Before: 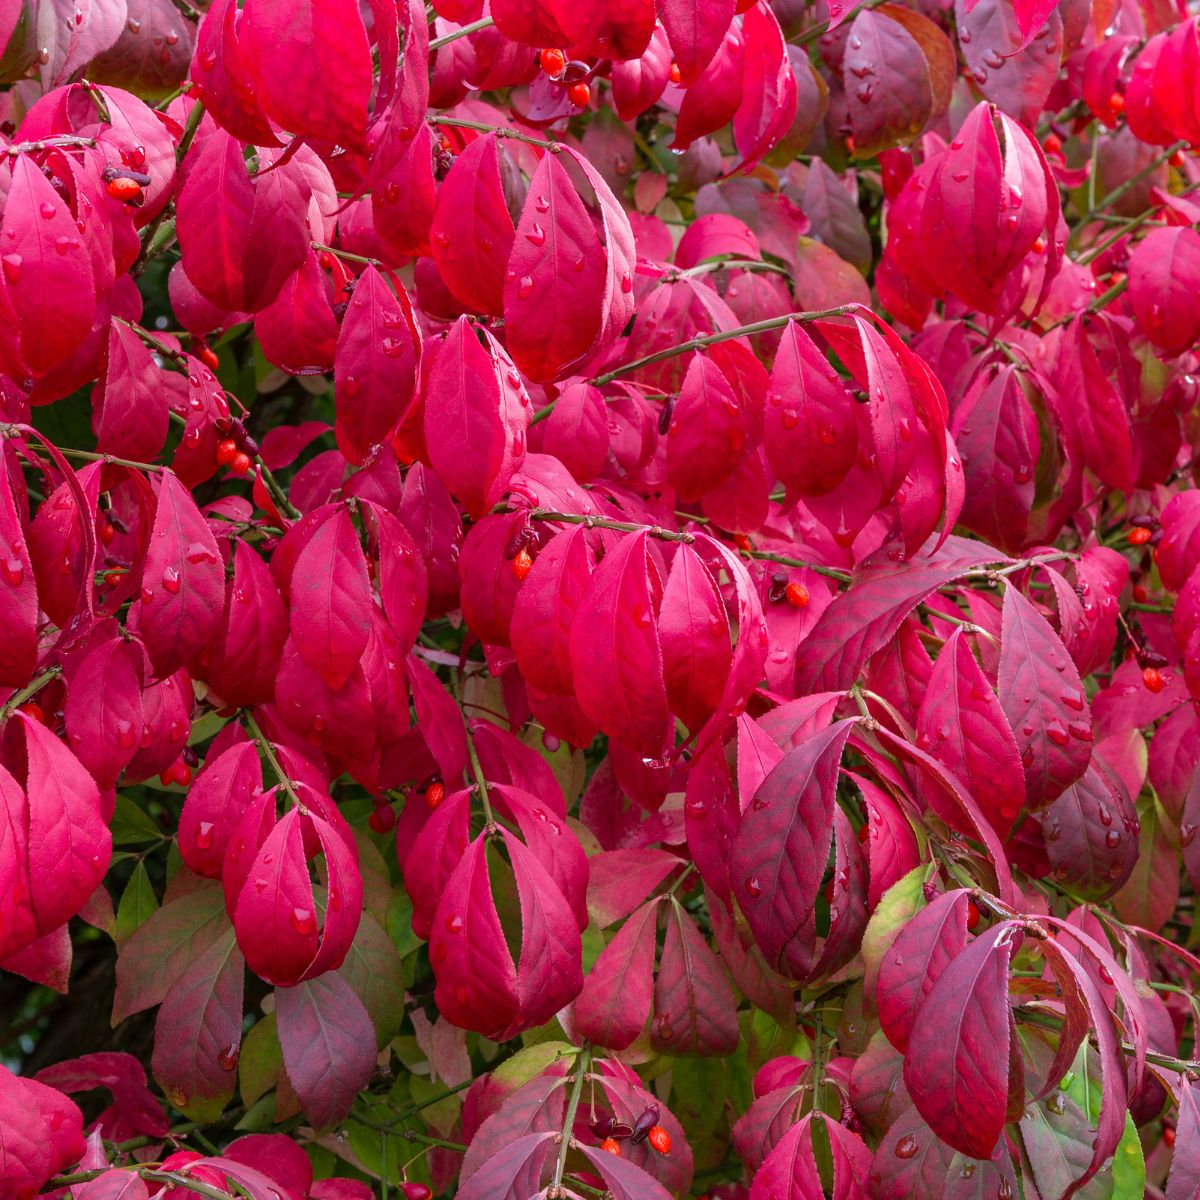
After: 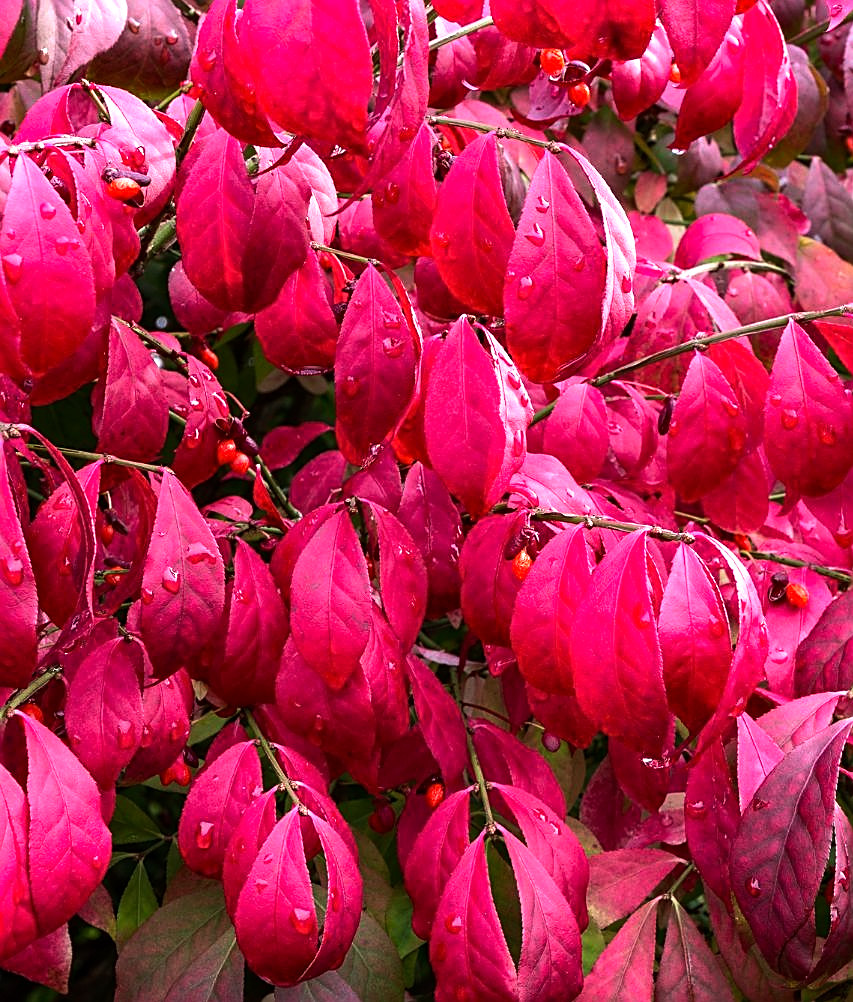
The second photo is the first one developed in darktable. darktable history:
sharpen: on, module defaults
crop: right 28.888%, bottom 16.487%
exposure: black level correction 0.001, compensate highlight preservation false
tone equalizer: -8 EV -1.06 EV, -7 EV -1.03 EV, -6 EV -0.833 EV, -5 EV -0.562 EV, -3 EV 0.545 EV, -2 EV 0.892 EV, -1 EV 0.997 EV, +0 EV 1.06 EV, edges refinement/feathering 500, mask exposure compensation -1.57 EV, preserve details no
tone curve: color space Lab, linked channels, preserve colors none
